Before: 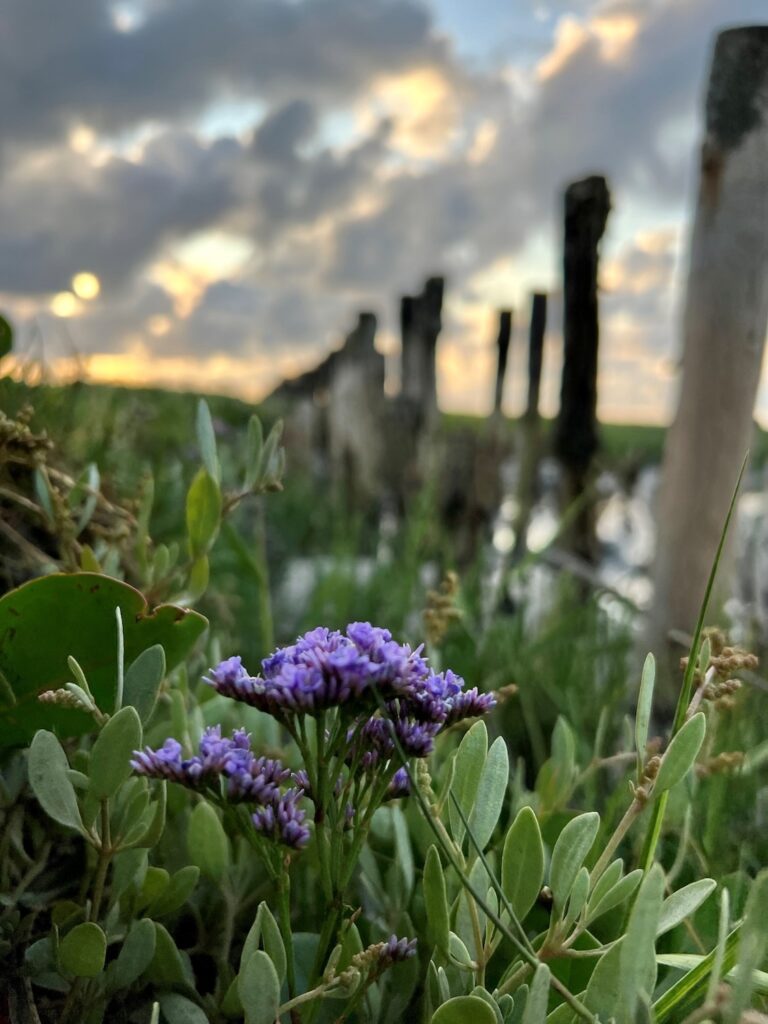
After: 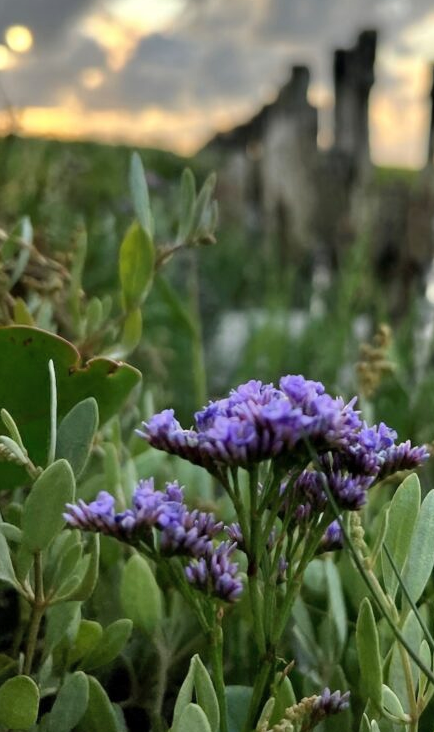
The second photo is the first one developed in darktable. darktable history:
shadows and highlights: soften with gaussian
crop: left 8.812%, top 24.158%, right 34.549%, bottom 4.288%
